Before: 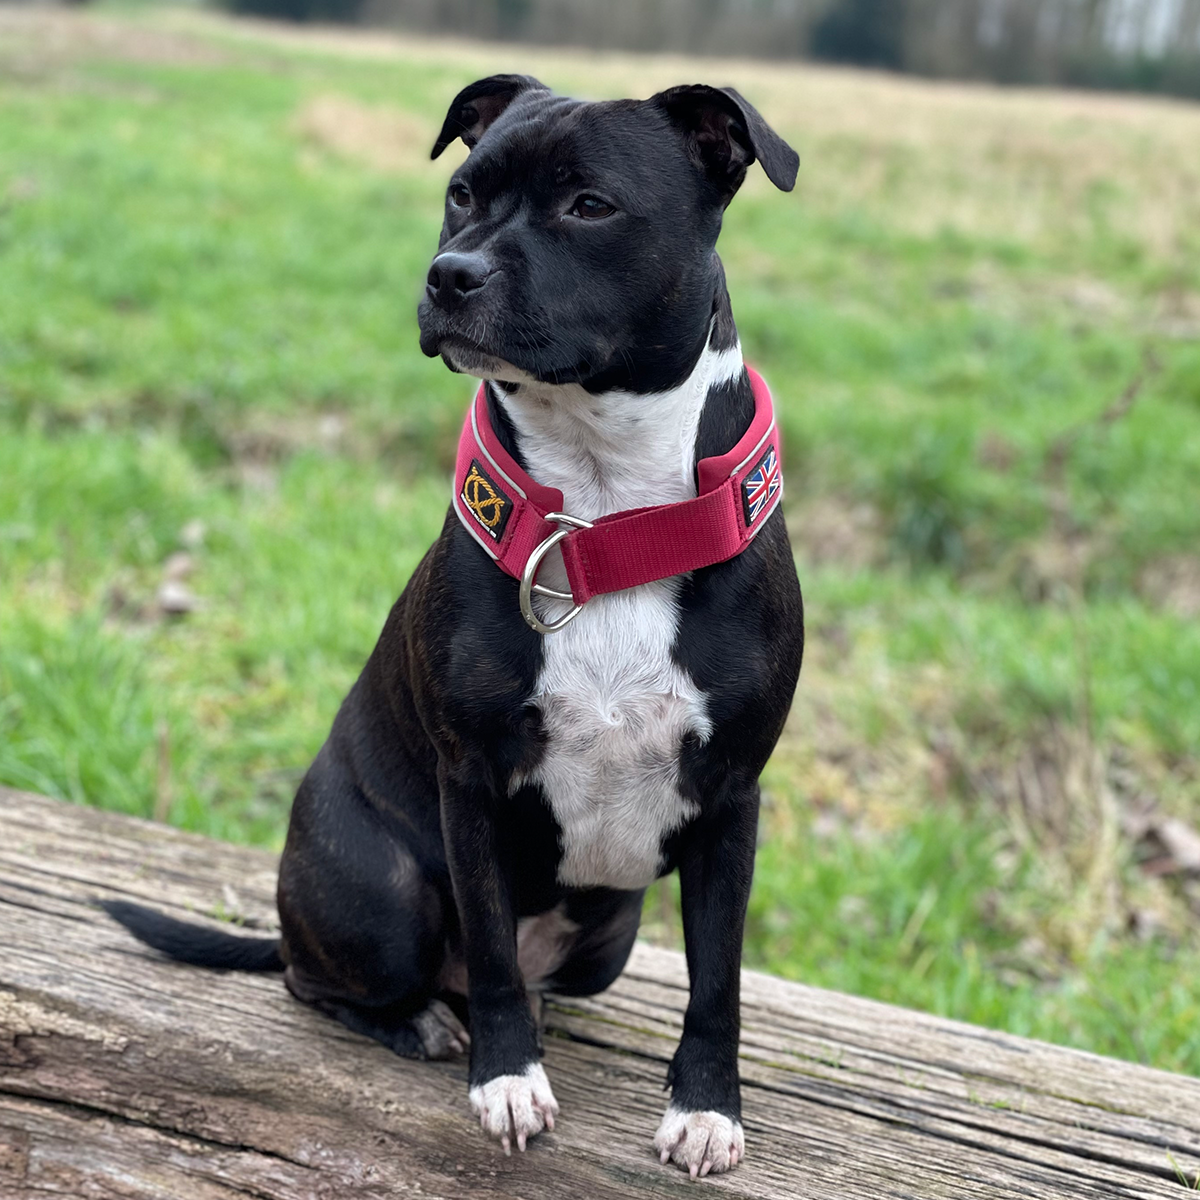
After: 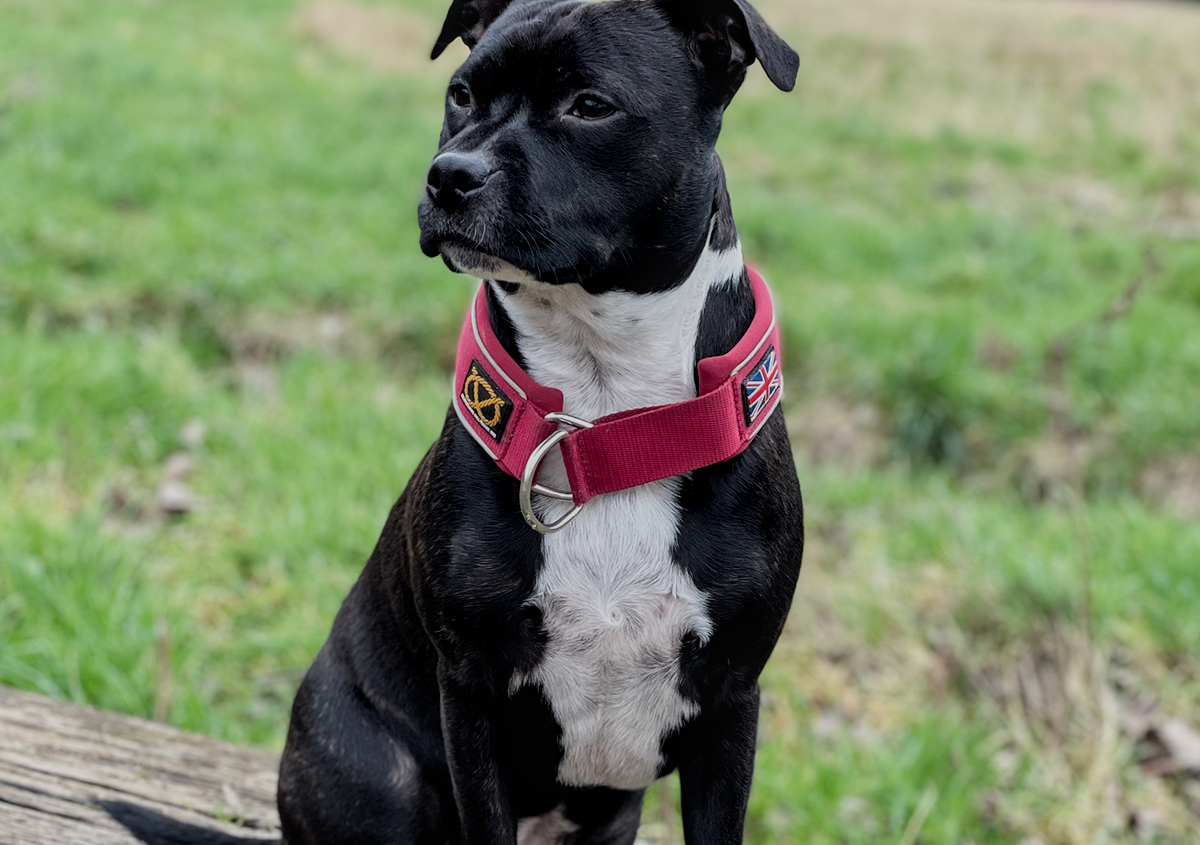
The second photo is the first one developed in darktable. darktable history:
crop and rotate: top 8.4%, bottom 21.132%
color zones: curves: ch0 [(0, 0.5) (0.143, 0.5) (0.286, 0.5) (0.429, 0.5) (0.571, 0.5) (0.714, 0.476) (0.857, 0.5) (1, 0.5)]; ch2 [(0, 0.5) (0.143, 0.5) (0.286, 0.5) (0.429, 0.5) (0.571, 0.5) (0.714, 0.487) (0.857, 0.5) (1, 0.5)]
local contrast: on, module defaults
filmic rgb: black relative exposure -7.65 EV, white relative exposure 4.56 EV, hardness 3.61
